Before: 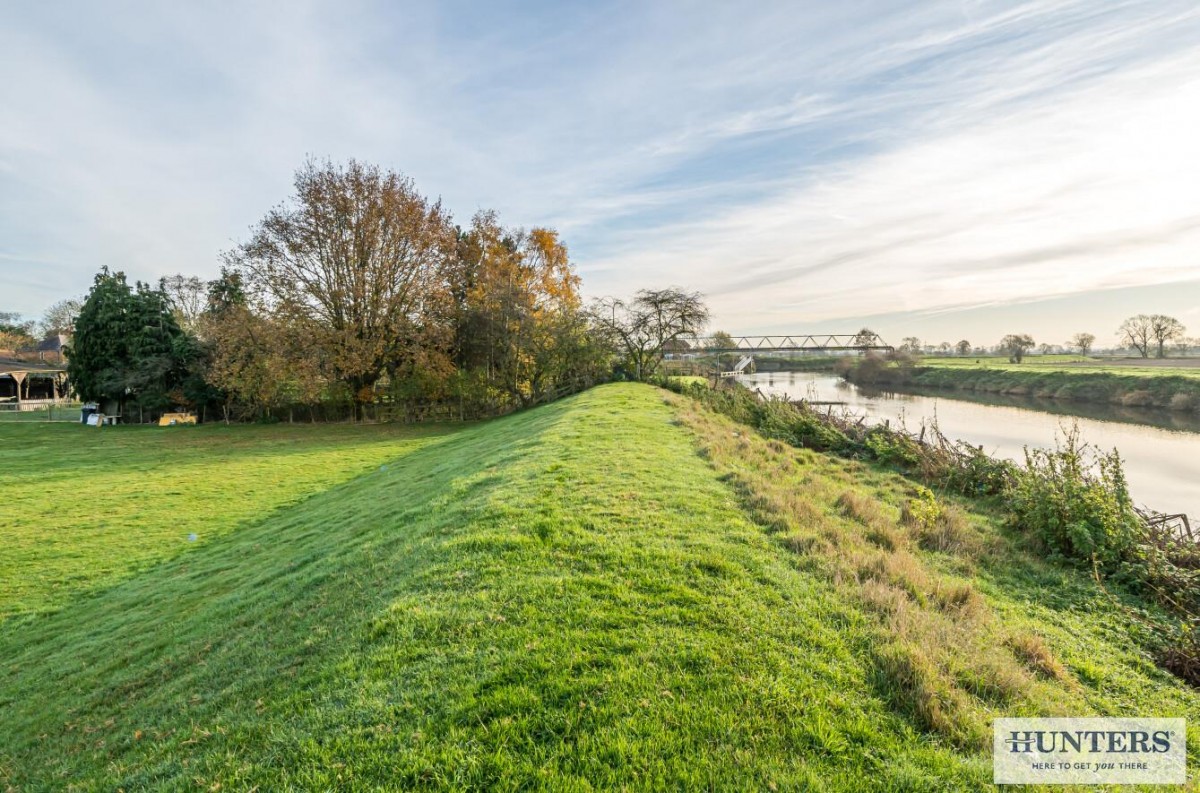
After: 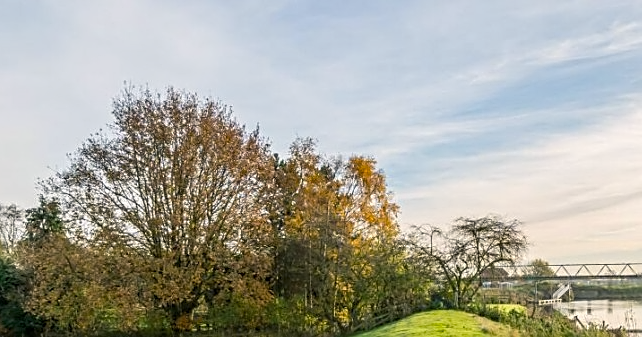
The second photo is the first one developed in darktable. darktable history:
contrast equalizer: octaves 7, y [[0.5 ×4, 0.525, 0.667], [0.5 ×6], [0.5 ×6], [0 ×4, 0.042, 0], [0, 0, 0.004, 0.1, 0.191, 0.131]], mix 0.354
sharpen: on, module defaults
color balance rgb: power › hue 60.81°, highlights gain › chroma 1.013%, highlights gain › hue 60.15°, perceptual saturation grading › global saturation 14.87%
crop: left 15.23%, top 9.106%, right 31.236%, bottom 48.317%
